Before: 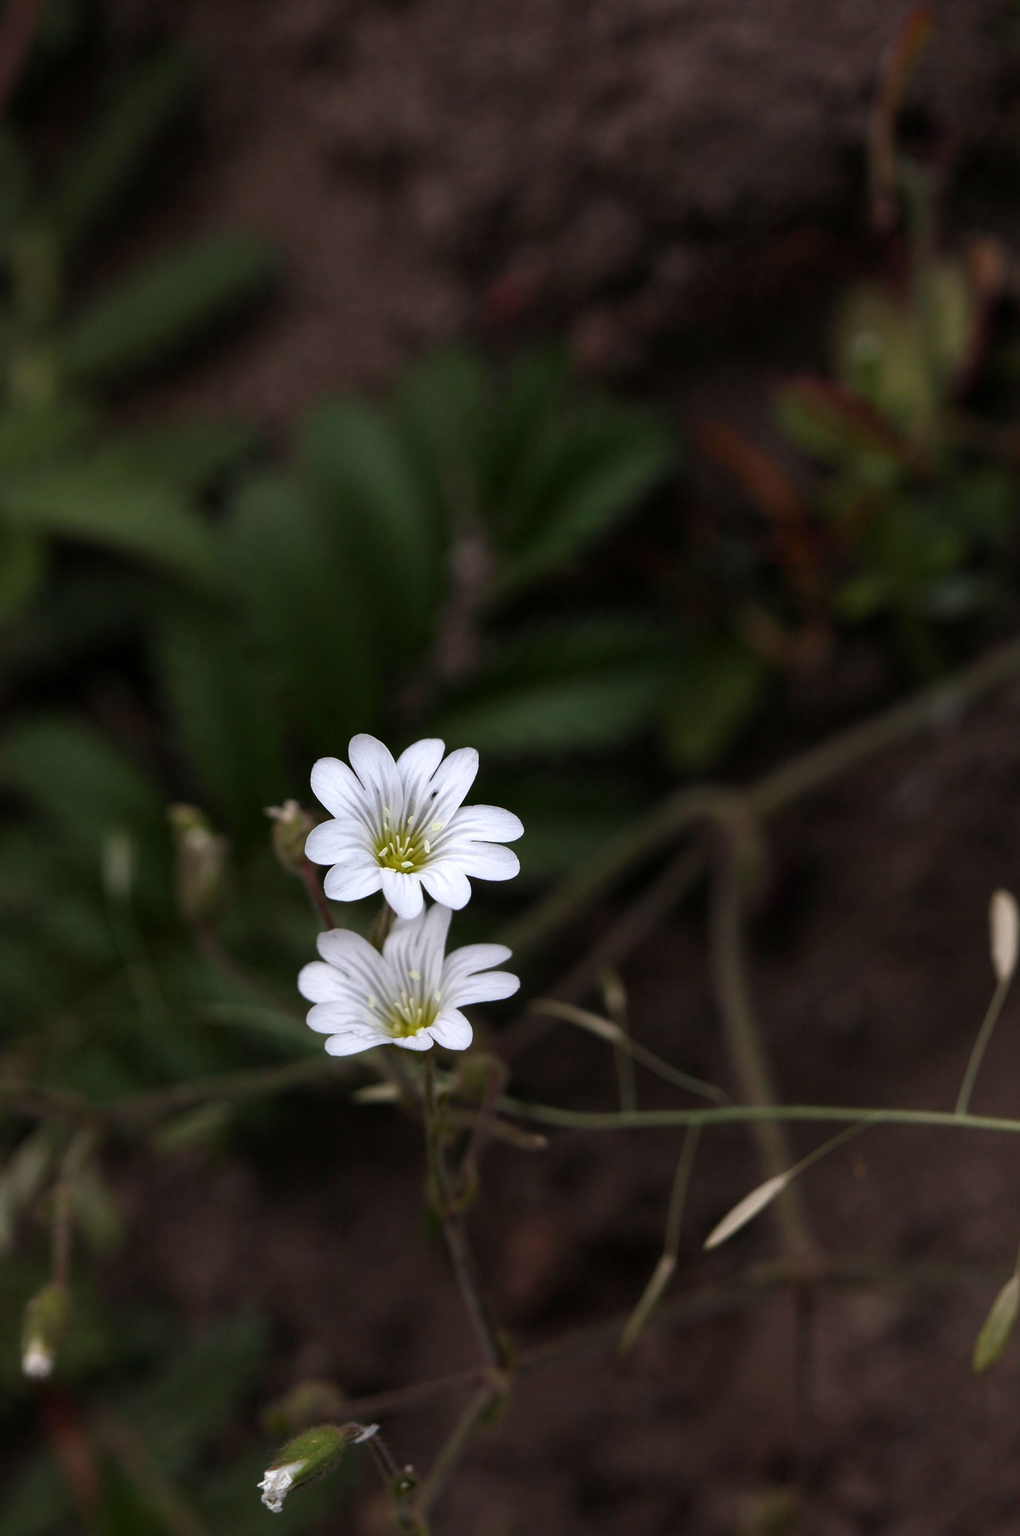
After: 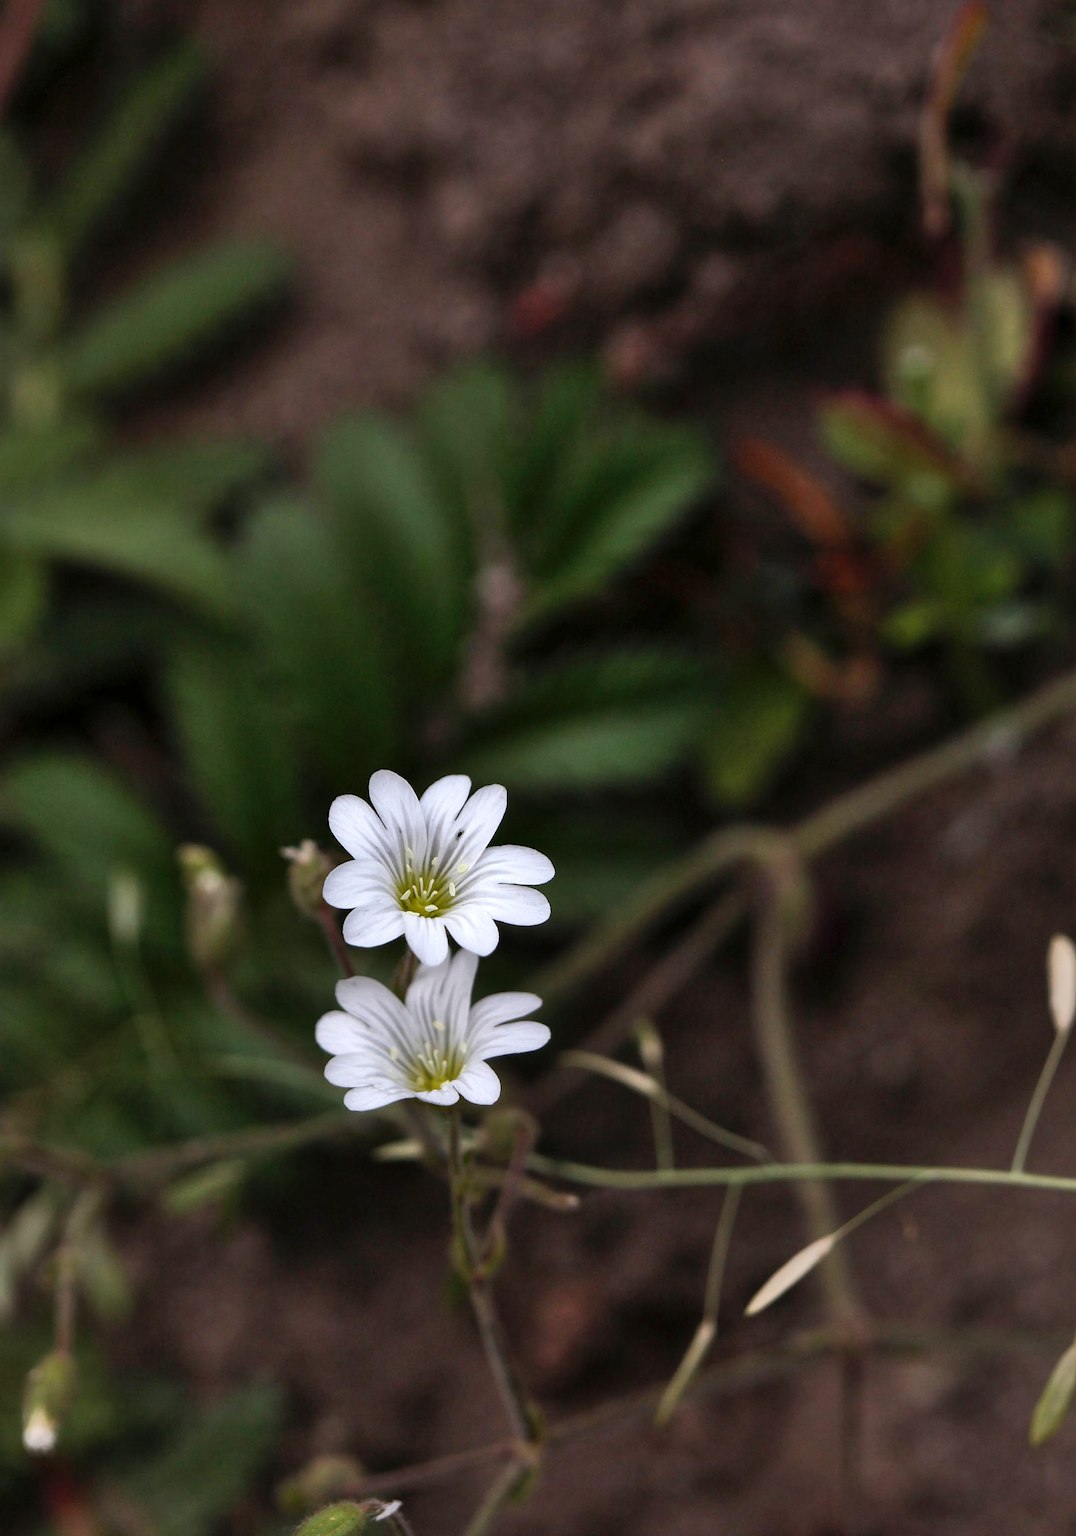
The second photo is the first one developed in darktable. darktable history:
crop: top 0.448%, right 0.264%, bottom 5.045%
shadows and highlights: soften with gaussian
